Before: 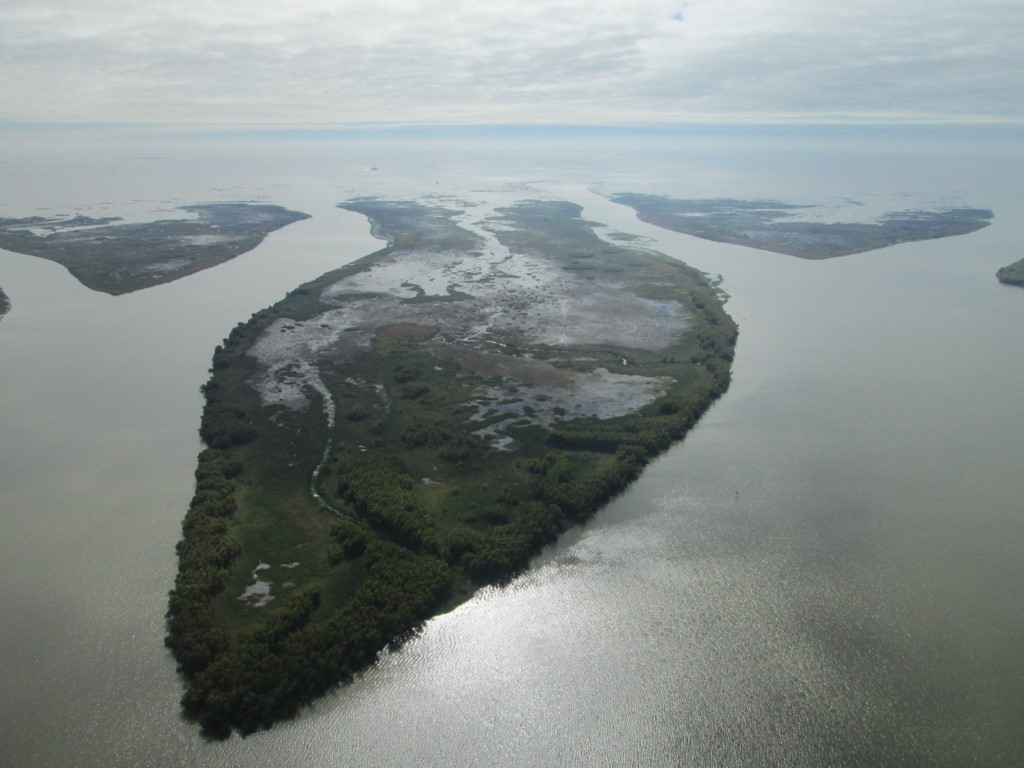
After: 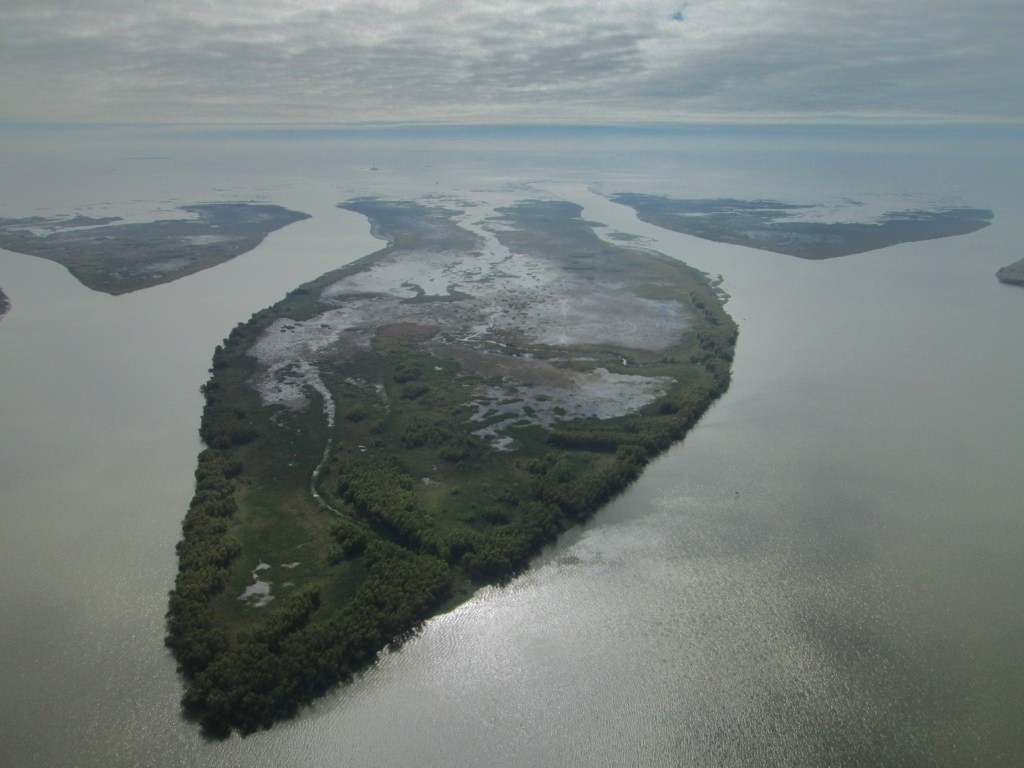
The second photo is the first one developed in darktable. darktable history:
shadows and highlights: shadows 39.06, highlights -76.29
